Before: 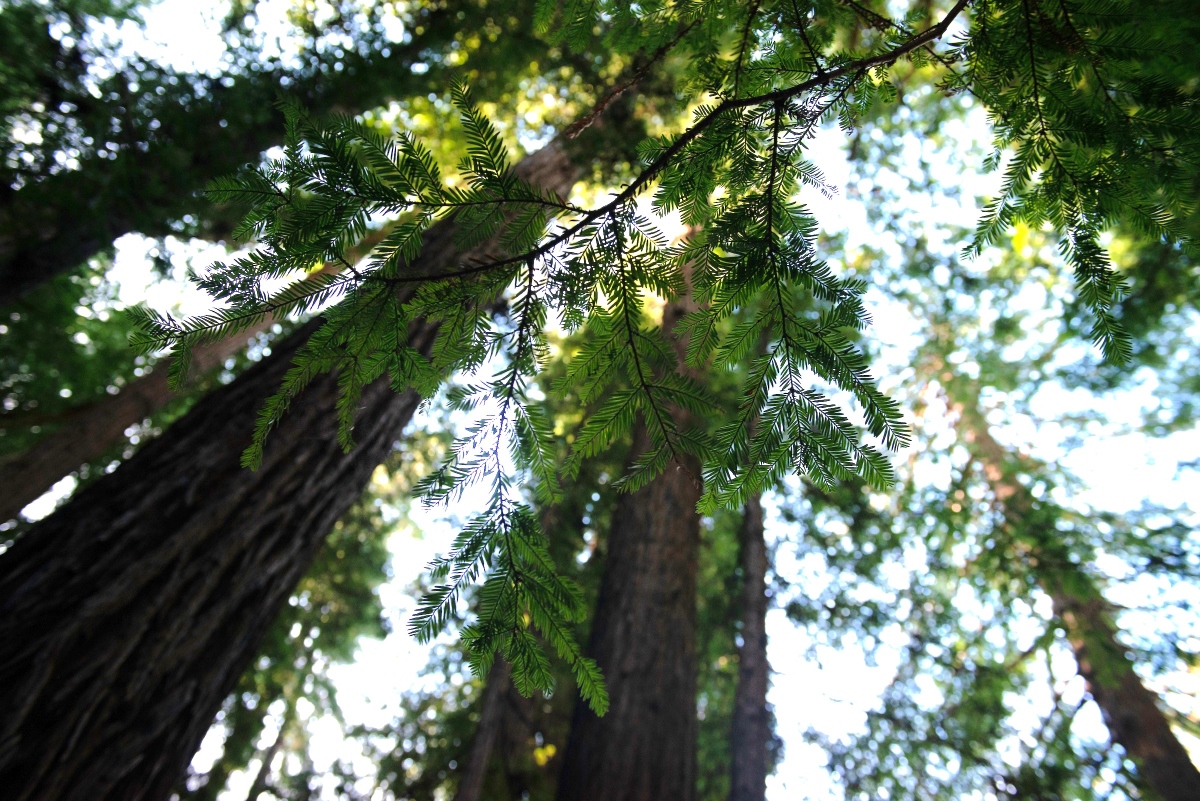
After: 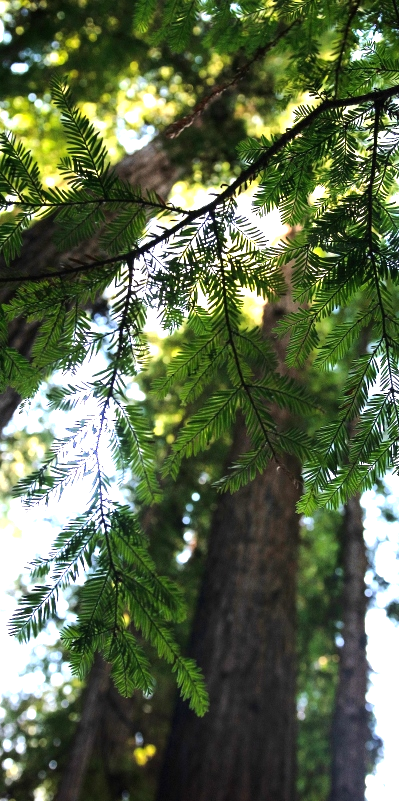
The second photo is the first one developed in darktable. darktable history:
crop: left 33.36%, right 33.36%
tone equalizer: -8 EV -0.417 EV, -7 EV -0.389 EV, -6 EV -0.333 EV, -5 EV -0.222 EV, -3 EV 0.222 EV, -2 EV 0.333 EV, -1 EV 0.389 EV, +0 EV 0.417 EV, edges refinement/feathering 500, mask exposure compensation -1.57 EV, preserve details no
exposure: exposure 0.29 EV, compensate highlight preservation false
